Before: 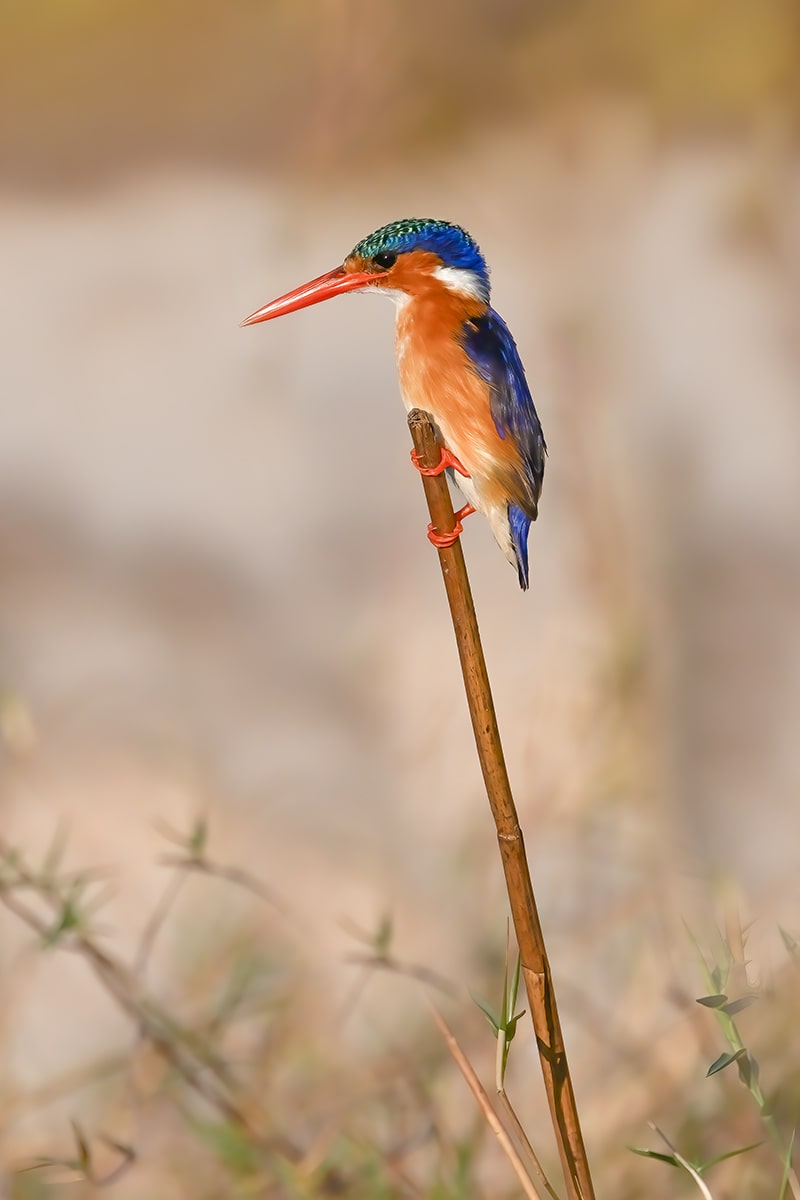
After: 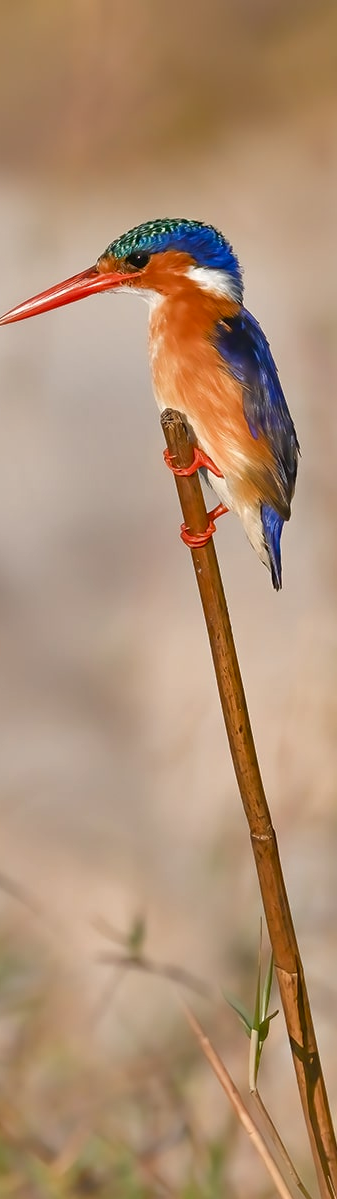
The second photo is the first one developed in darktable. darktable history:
crop: left 30.94%, right 26.877%
shadows and highlights: highlights color adjustment 42.49%, low approximation 0.01, soften with gaussian
